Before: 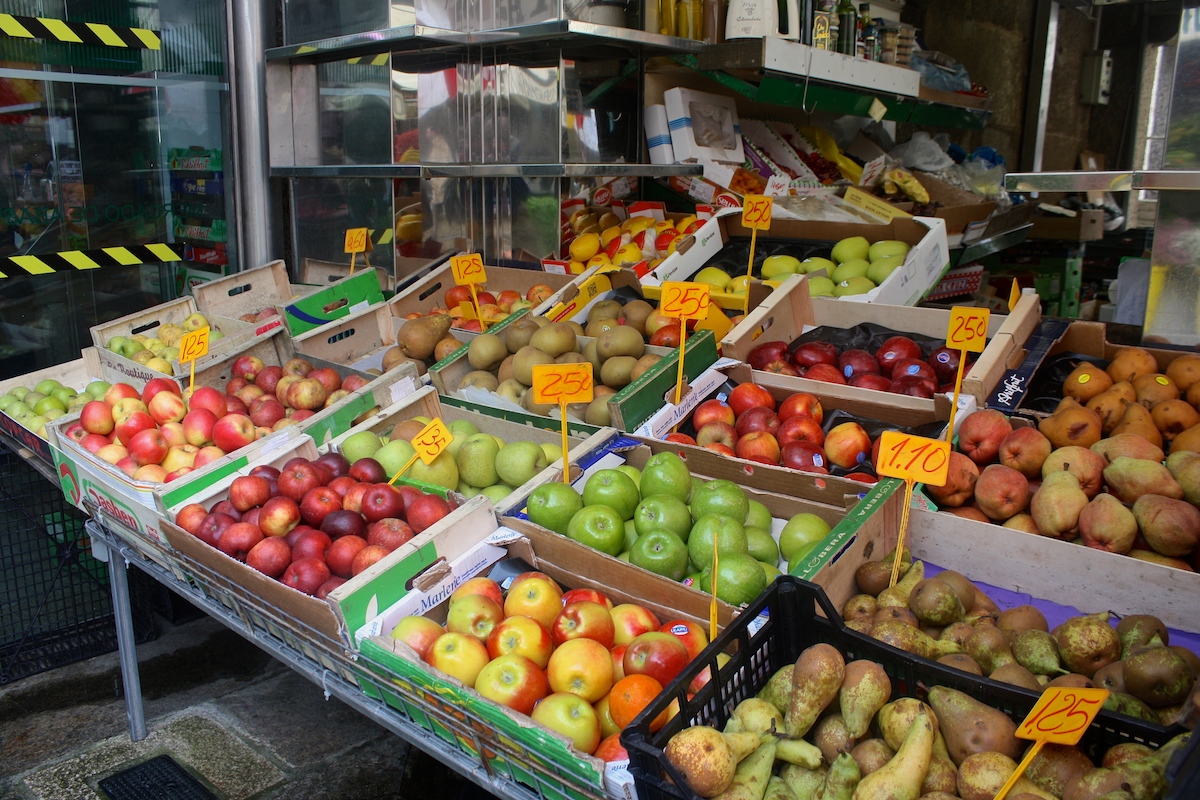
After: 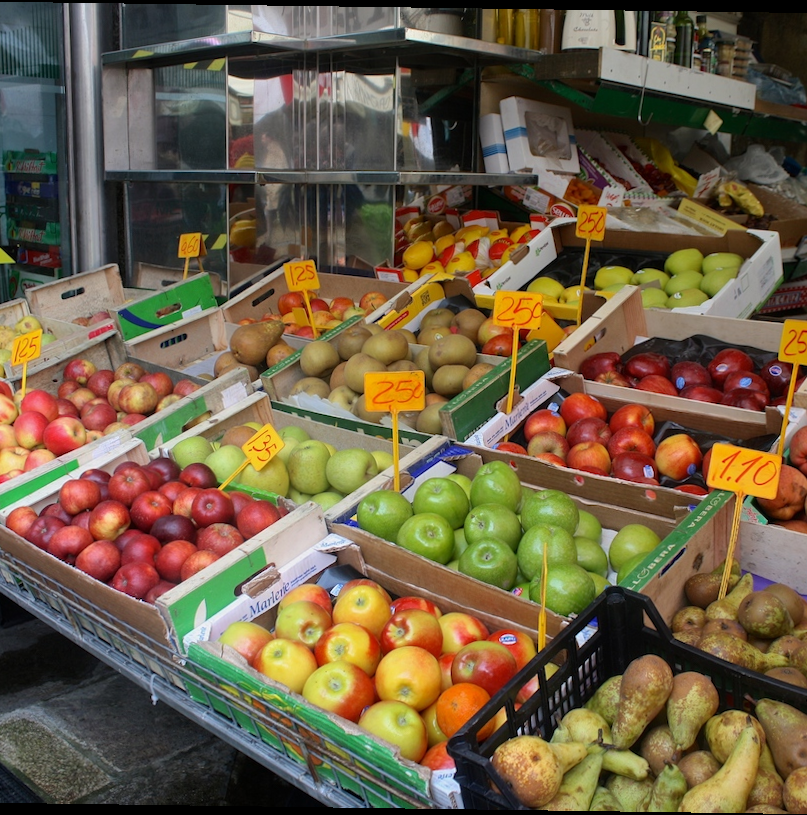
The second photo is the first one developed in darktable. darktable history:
crop and rotate: left 14.436%, right 18.898%
rotate and perspective: rotation 0.8°, automatic cropping off
